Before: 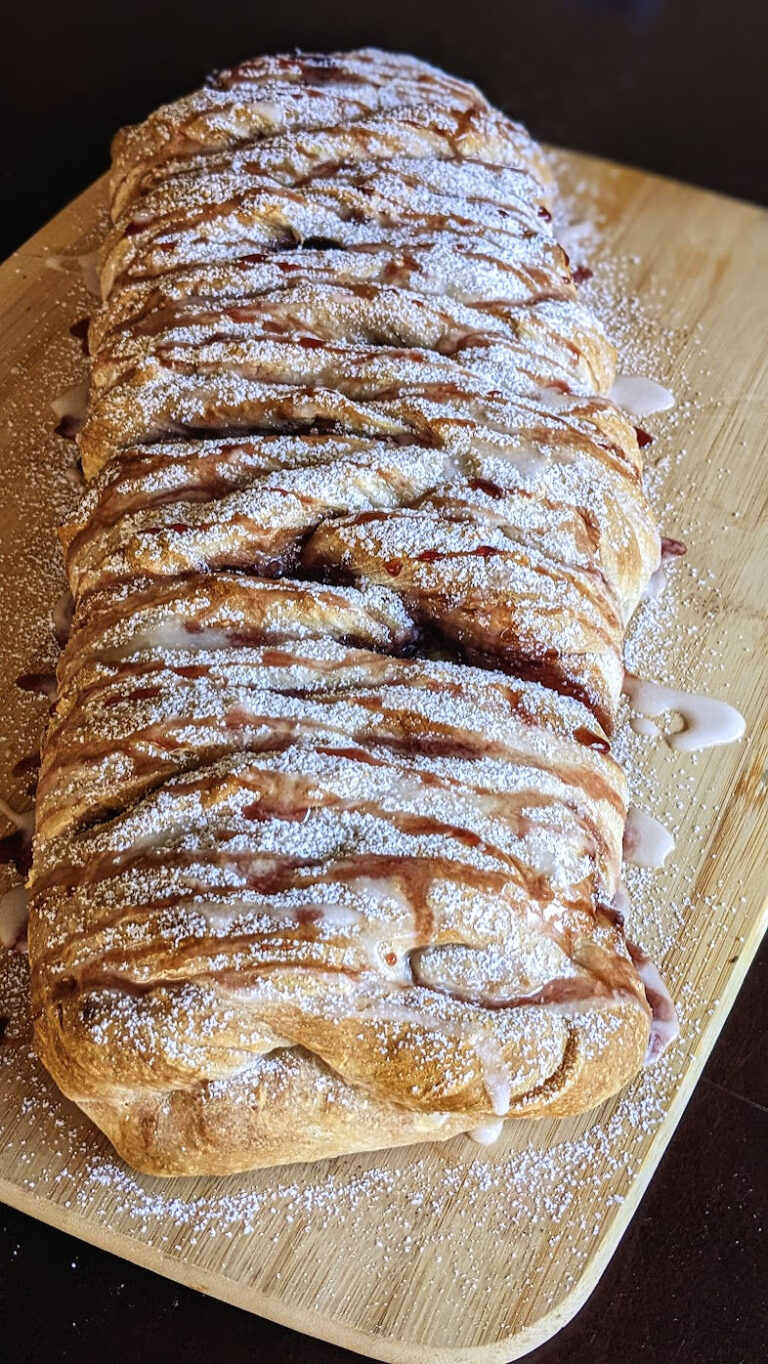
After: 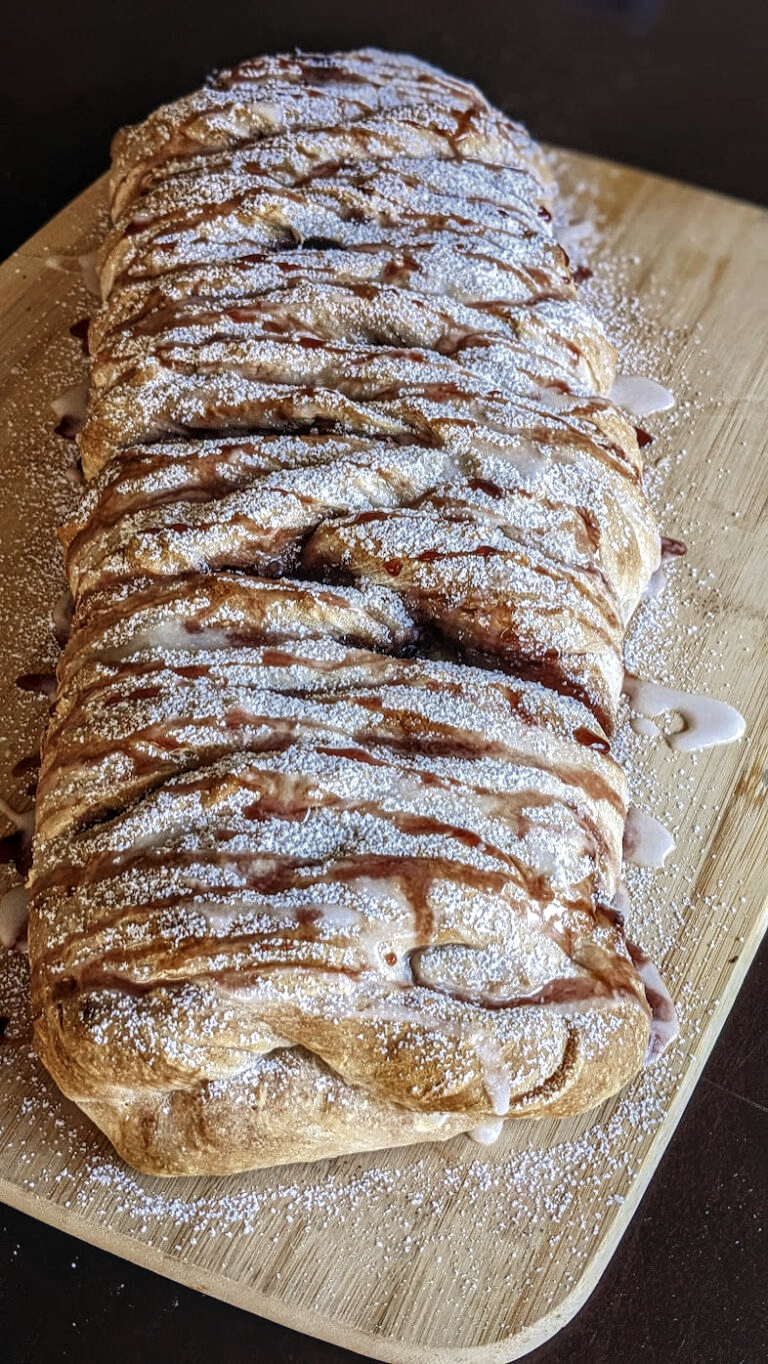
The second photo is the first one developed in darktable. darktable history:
color zones: curves: ch0 [(0, 0.5) (0.125, 0.4) (0.25, 0.5) (0.375, 0.4) (0.5, 0.4) (0.625, 0.35) (0.75, 0.35) (0.875, 0.5)]; ch1 [(0, 0.35) (0.125, 0.45) (0.25, 0.35) (0.375, 0.35) (0.5, 0.35) (0.625, 0.35) (0.75, 0.45) (0.875, 0.35)]; ch2 [(0, 0.6) (0.125, 0.5) (0.25, 0.5) (0.375, 0.6) (0.5, 0.6) (0.625, 0.5) (0.75, 0.5) (0.875, 0.5)]
local contrast: on, module defaults
